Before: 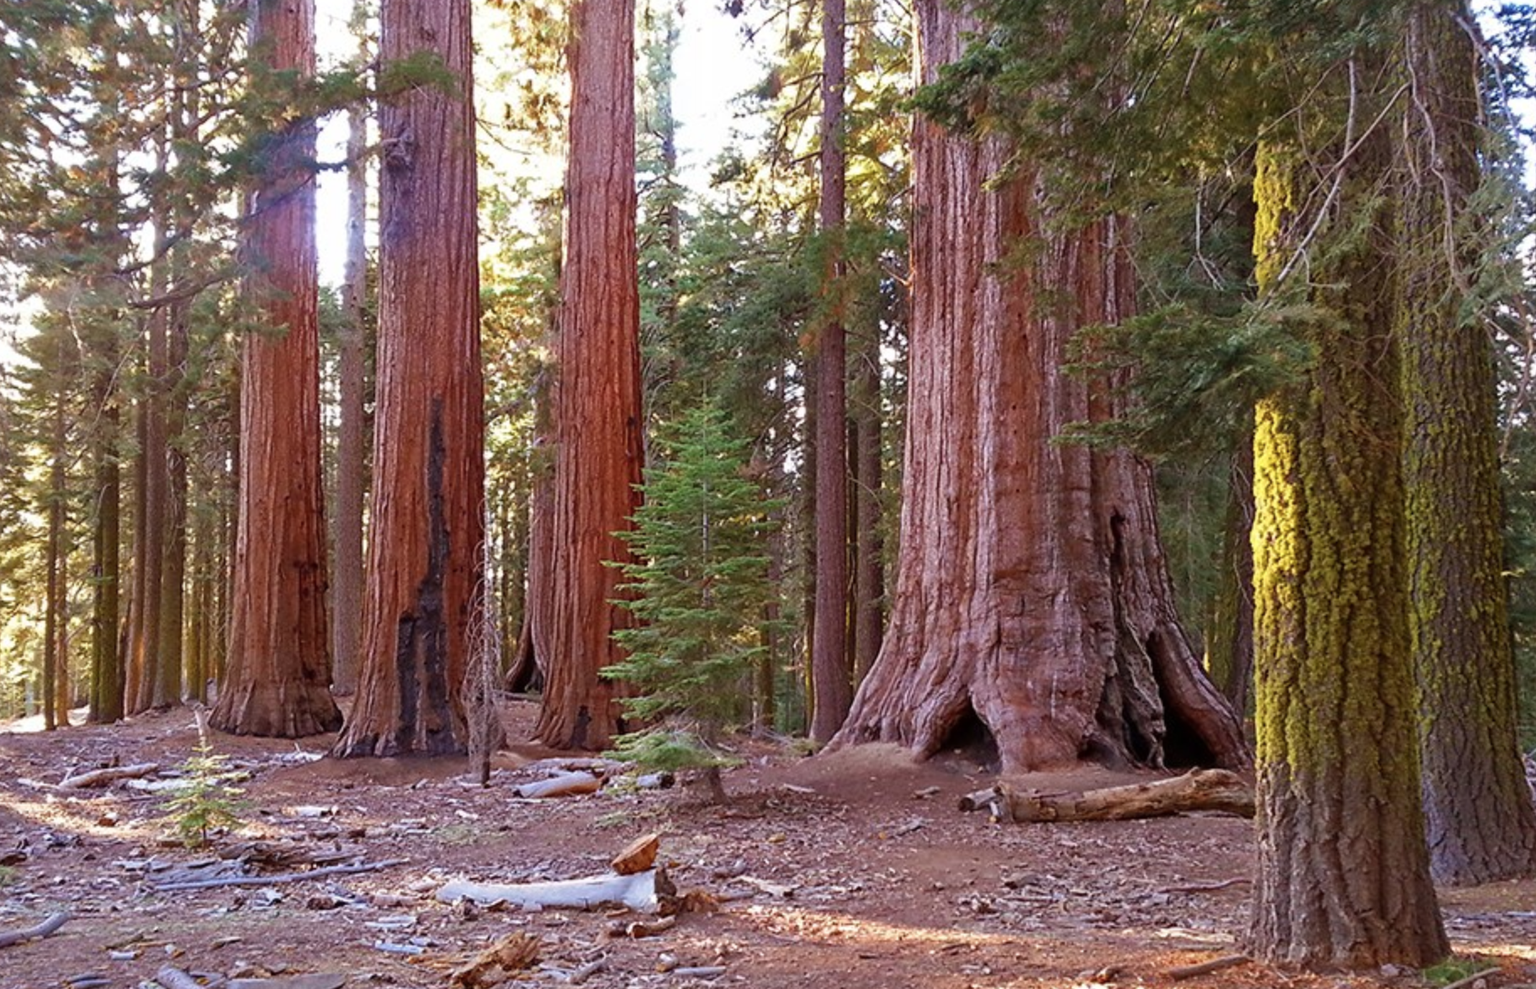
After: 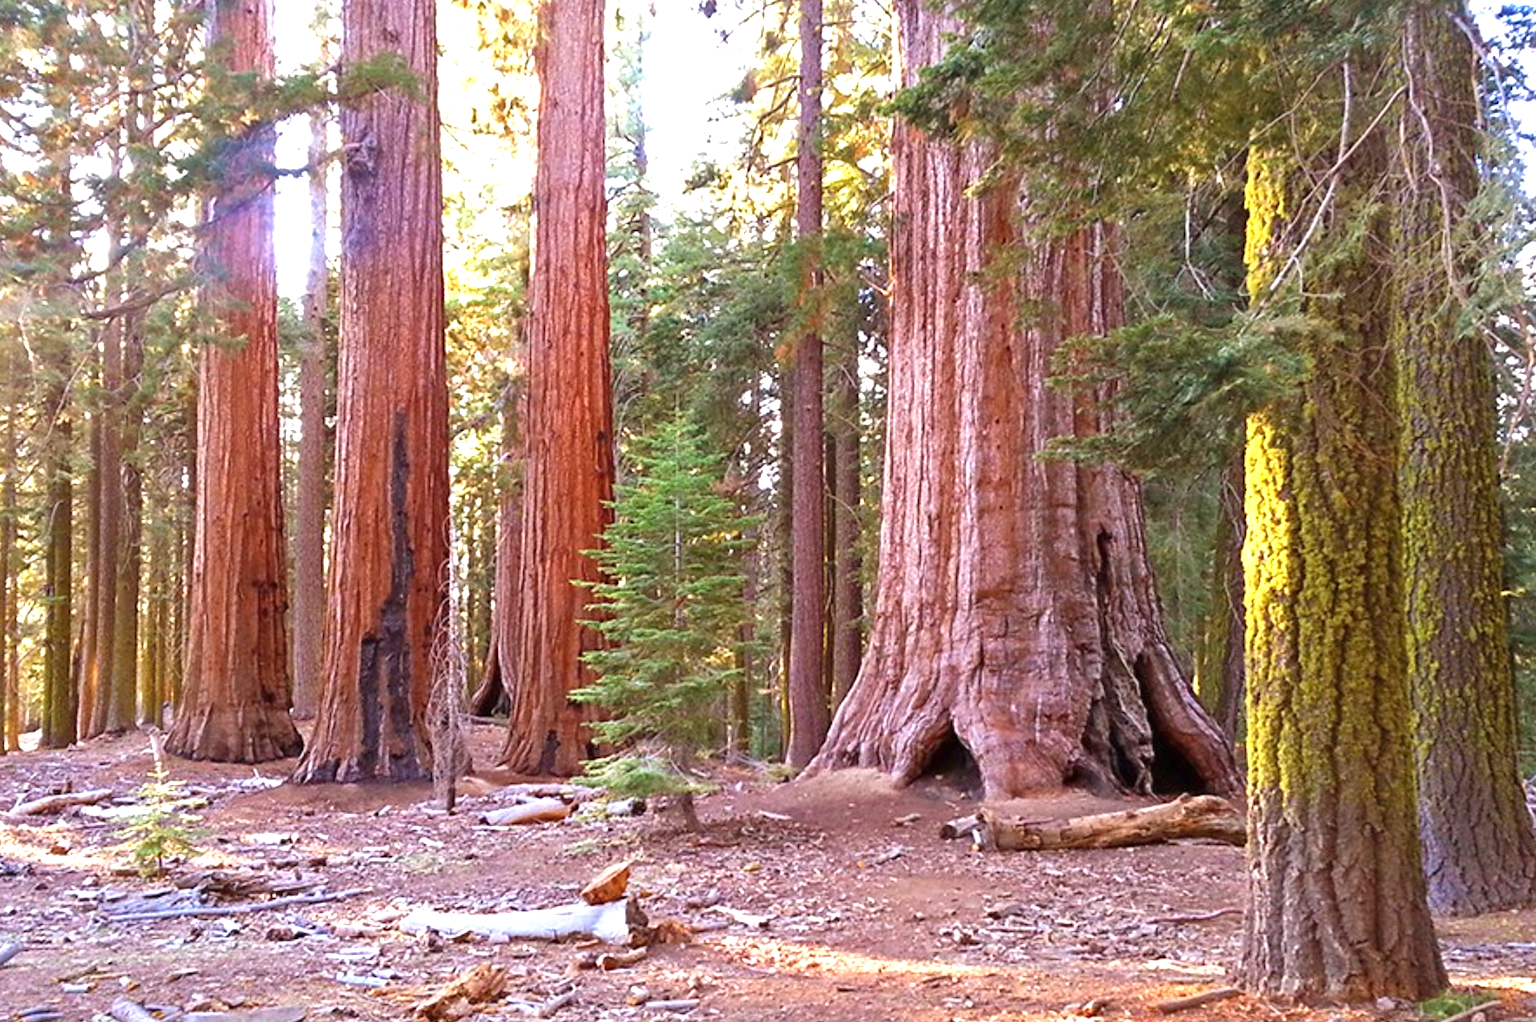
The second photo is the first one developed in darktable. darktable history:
exposure: black level correction 0, exposure 1 EV, compensate highlight preservation false
tone equalizer: on, module defaults
crop and rotate: left 3.244%
